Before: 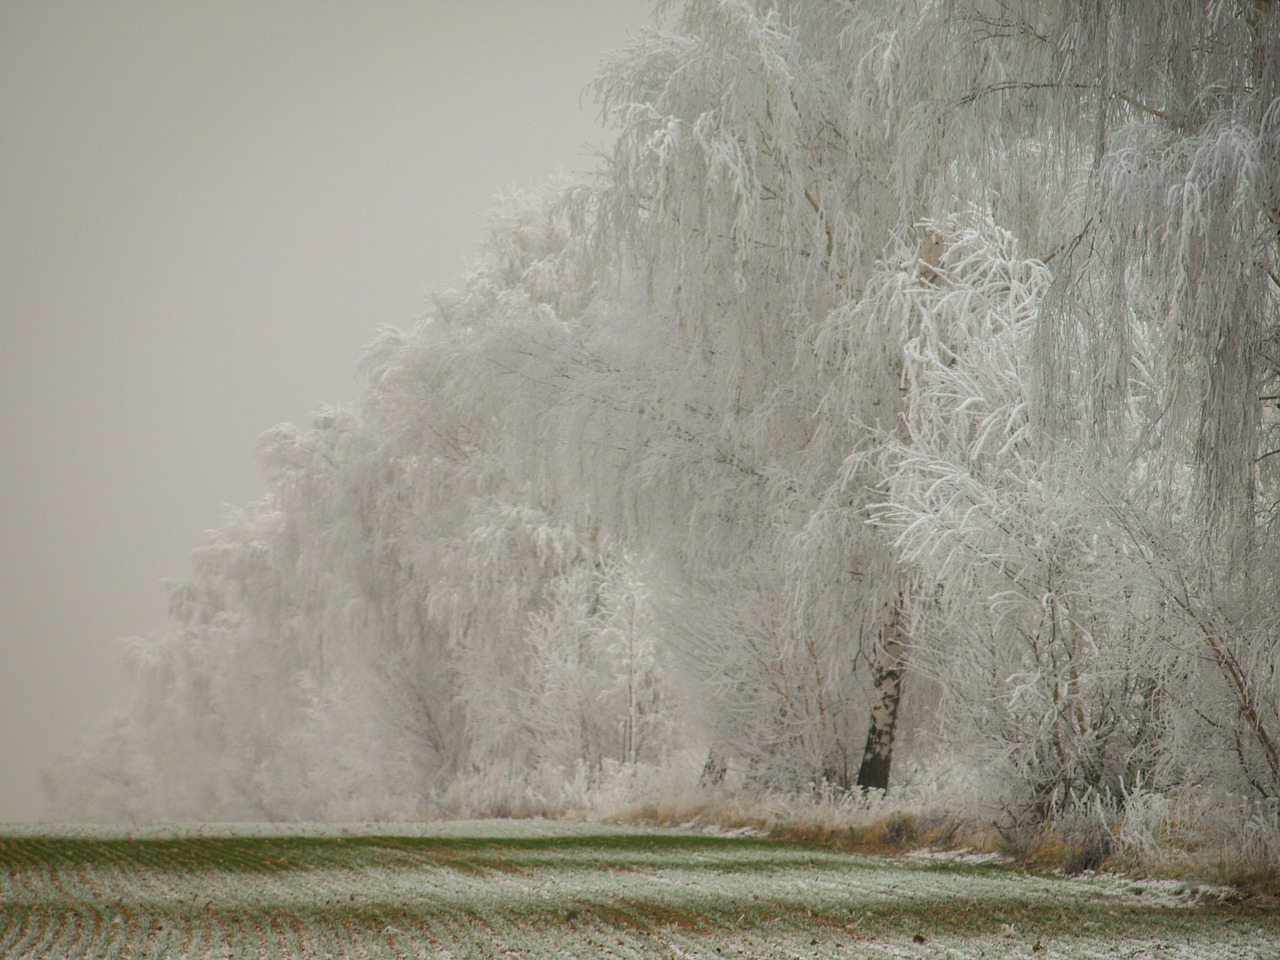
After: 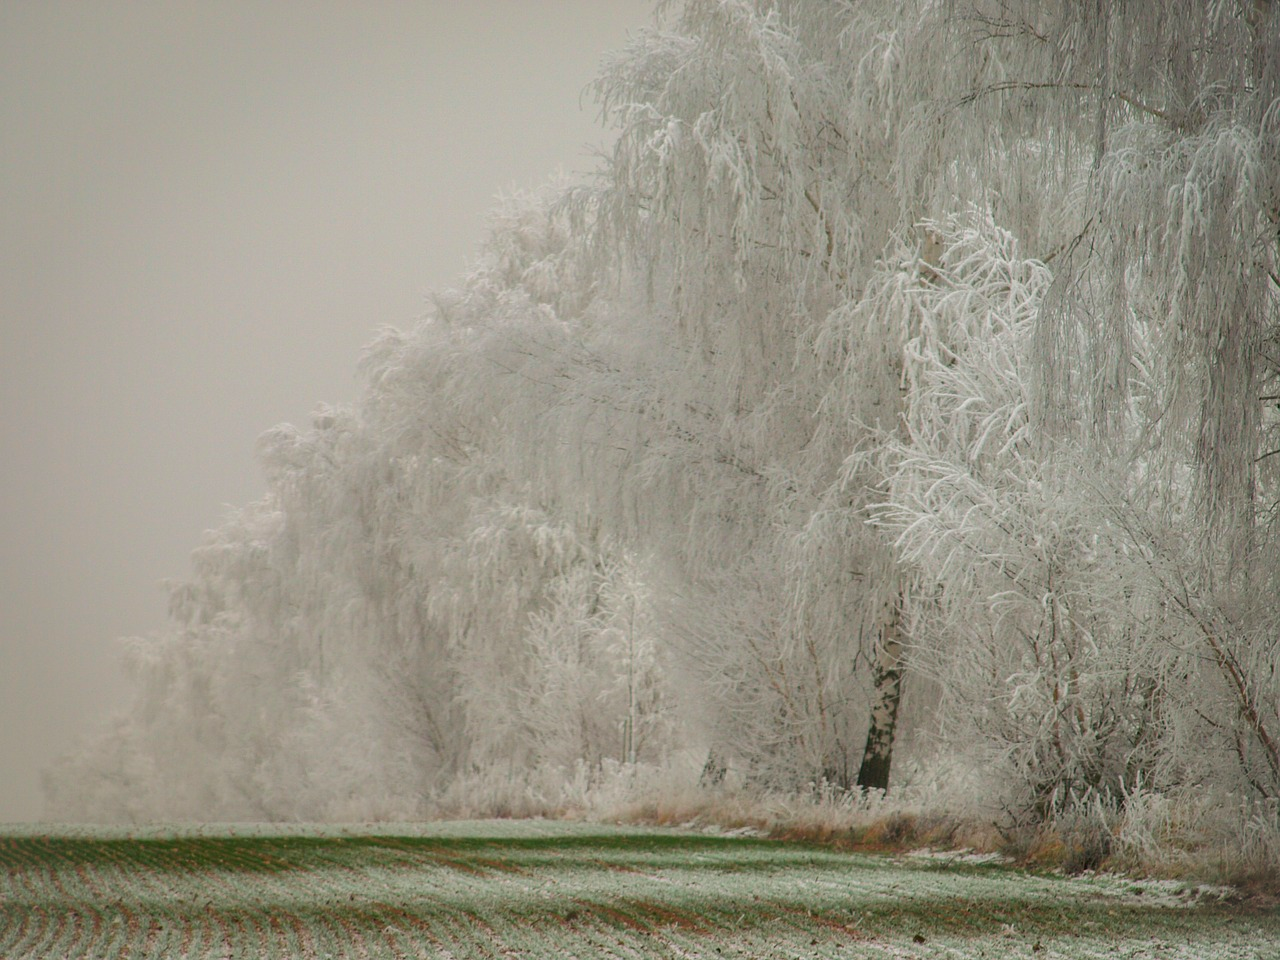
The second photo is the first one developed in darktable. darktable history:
tone curve: curves: ch0 [(0, 0) (0.059, 0.027) (0.162, 0.125) (0.304, 0.279) (0.547, 0.532) (0.828, 0.815) (1, 0.983)]; ch1 [(0, 0) (0.23, 0.166) (0.34, 0.298) (0.371, 0.334) (0.435, 0.408) (0.477, 0.469) (0.499, 0.498) (0.529, 0.544) (0.559, 0.587) (0.743, 0.798) (1, 1)]; ch2 [(0, 0) (0.431, 0.414) (0.498, 0.503) (0.524, 0.531) (0.568, 0.567) (0.6, 0.597) (0.643, 0.631) (0.74, 0.721) (1, 1)], color space Lab, independent channels, preserve colors none
vignetting: fall-off start 100%, brightness 0.05, saturation 0
